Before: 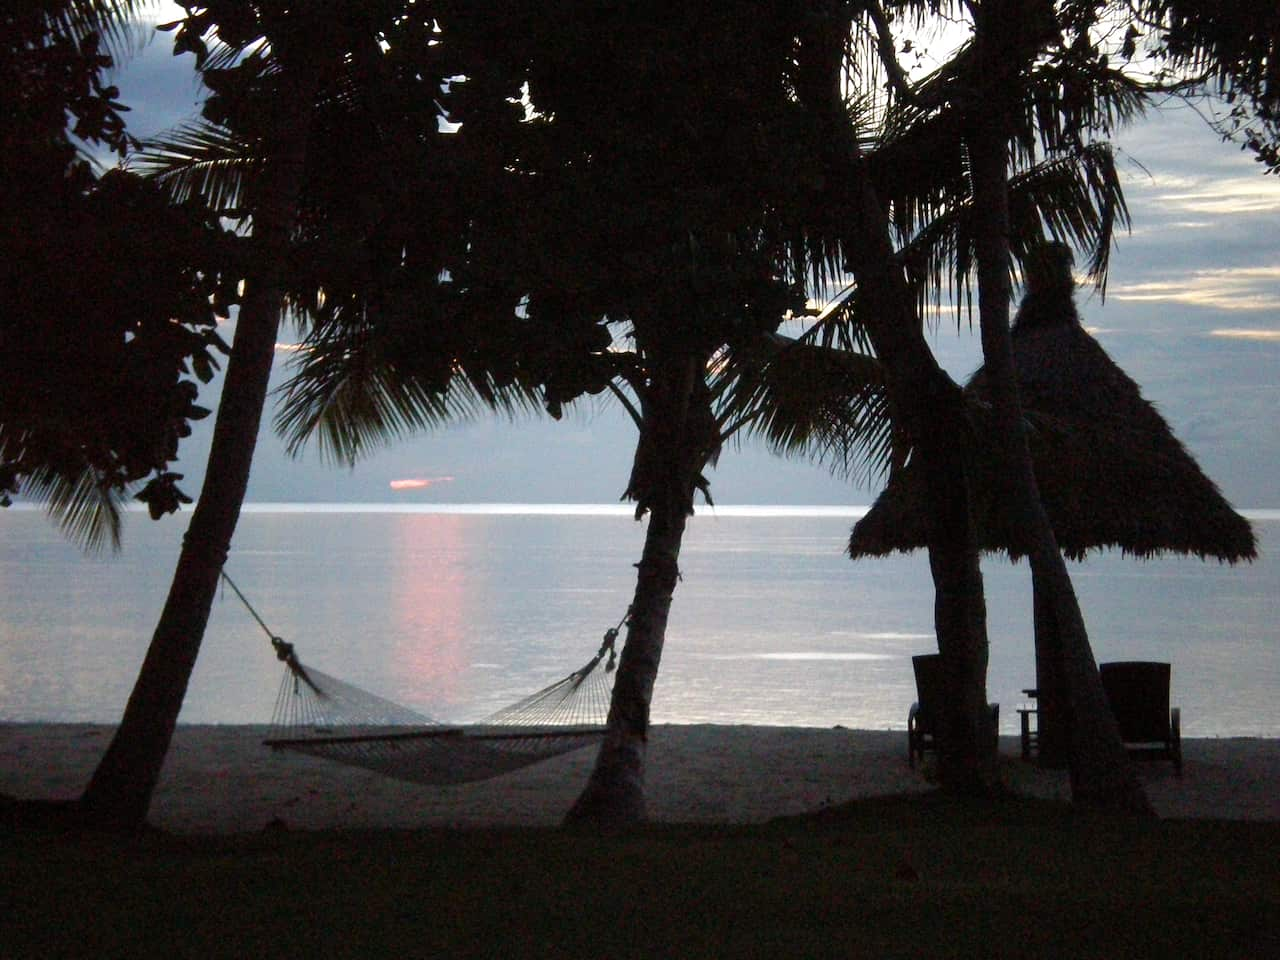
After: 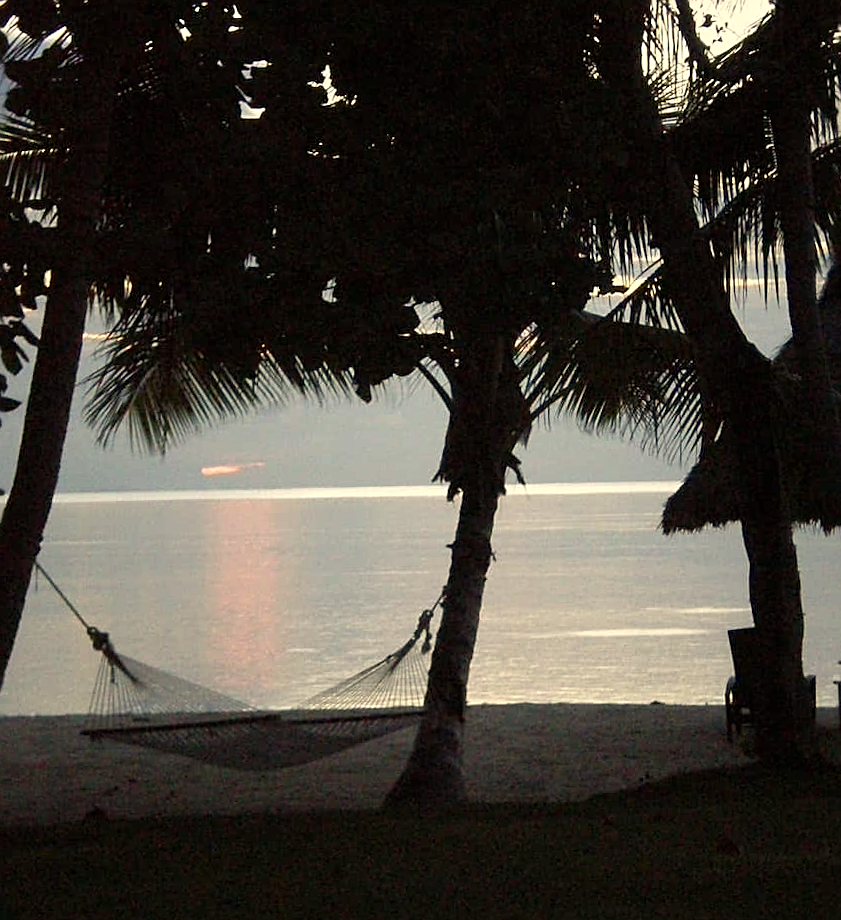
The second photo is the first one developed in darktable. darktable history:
crop and rotate: left 14.292%, right 19.041%
contrast brightness saturation: saturation -0.17
exposure: black level correction 0.001, compensate highlight preservation false
sharpen: on, module defaults
rotate and perspective: rotation -1.42°, crop left 0.016, crop right 0.984, crop top 0.035, crop bottom 0.965
color correction: highlights a* 1.39, highlights b* 17.83
